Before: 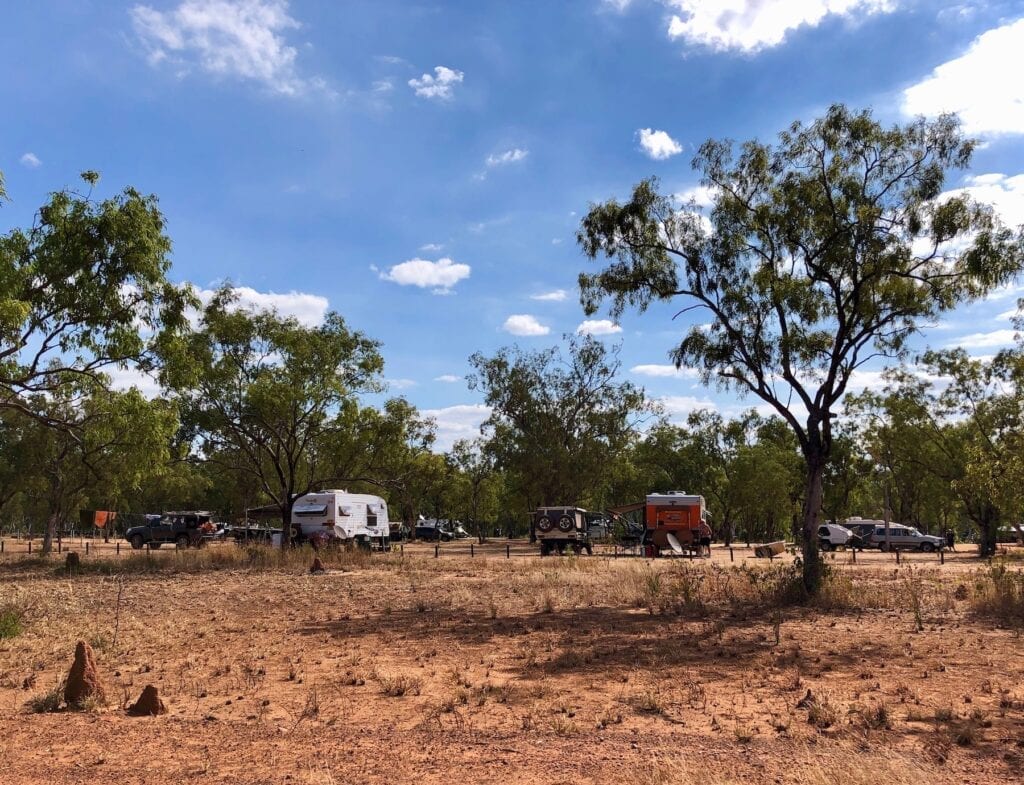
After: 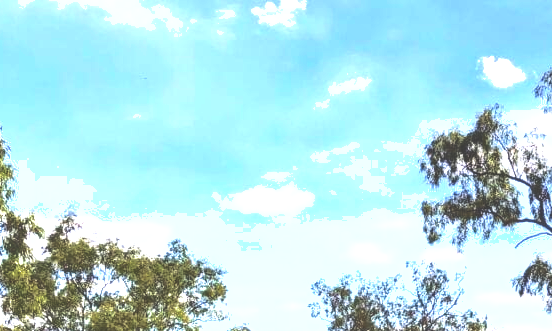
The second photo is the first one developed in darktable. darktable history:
local contrast: on, module defaults
exposure: black level correction -0.024, exposure 1.396 EV, compensate highlight preservation false
contrast brightness saturation: contrast 0.292
crop: left 15.354%, top 9.244%, right 30.667%, bottom 48.496%
velvia: on, module defaults
shadows and highlights: on, module defaults
